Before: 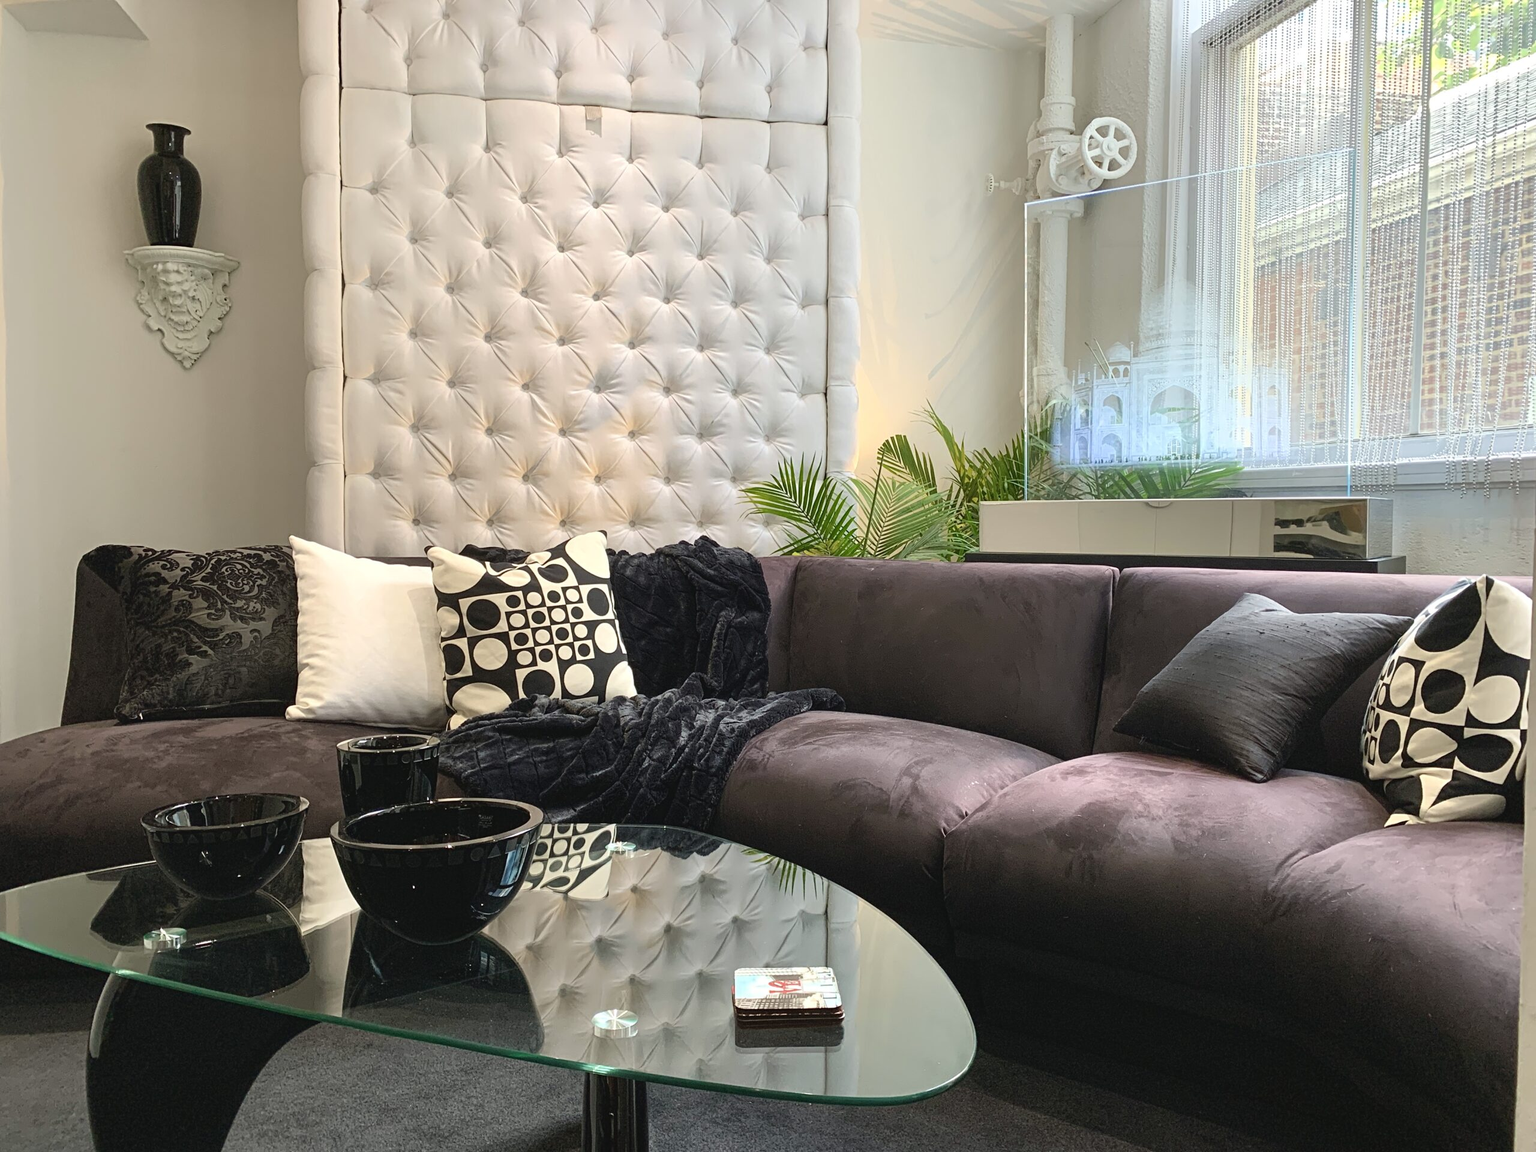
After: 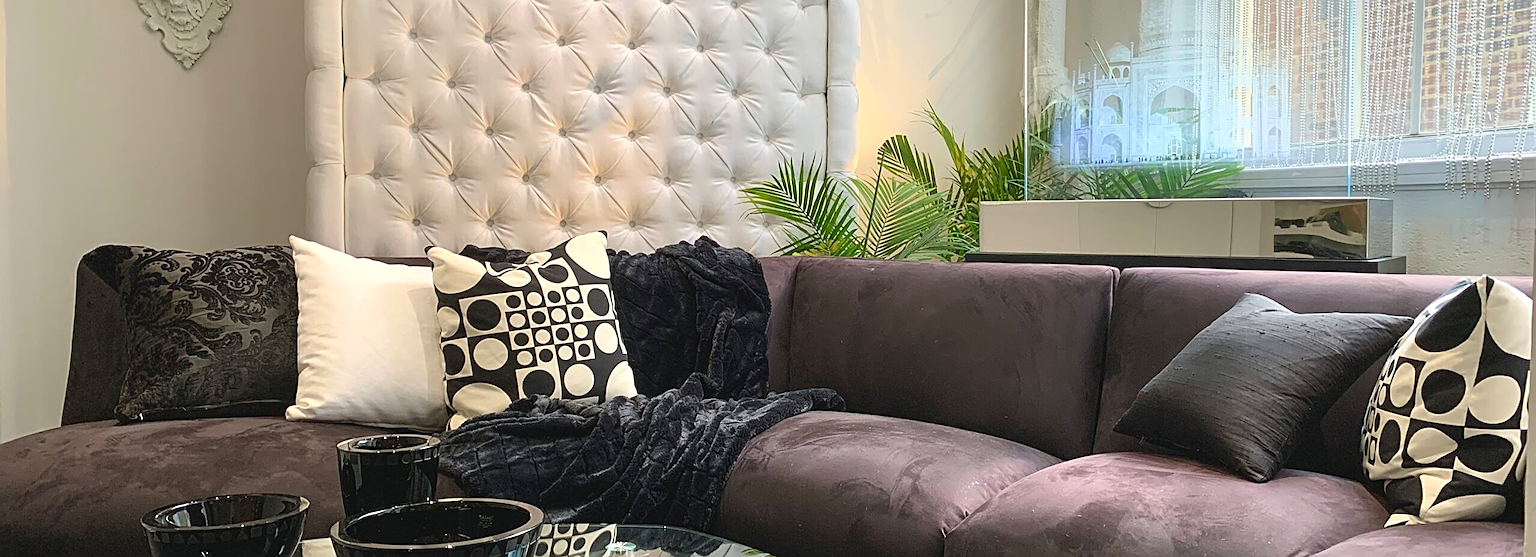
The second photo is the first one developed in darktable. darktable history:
sharpen: on, module defaults
crop and rotate: top 26.056%, bottom 25.543%
